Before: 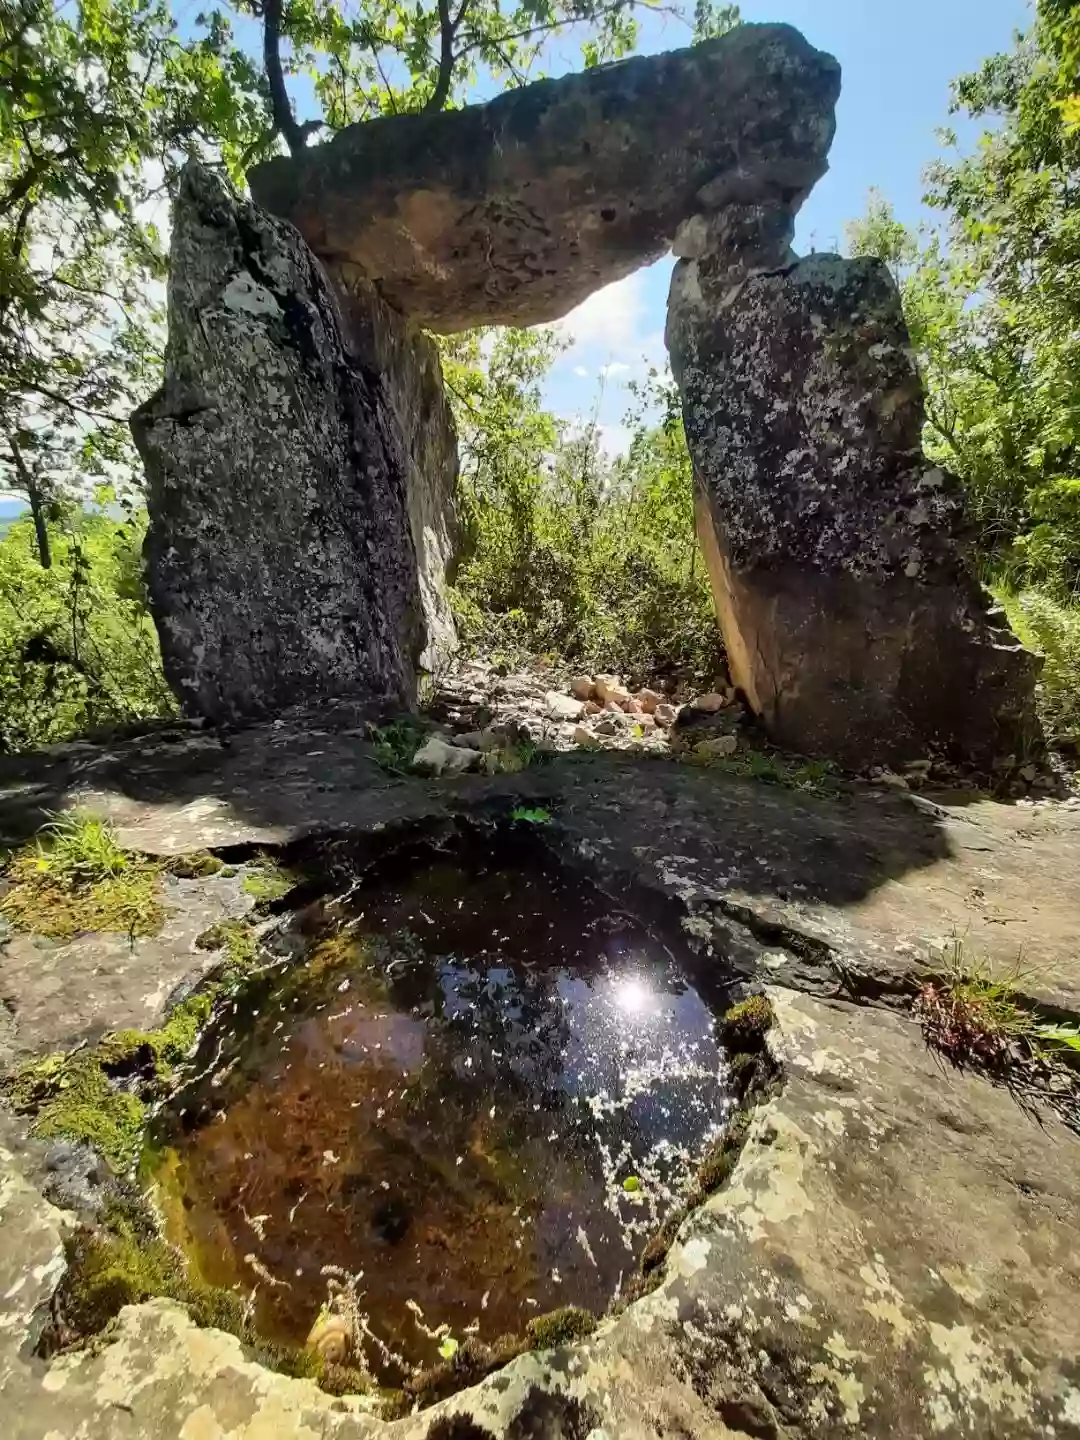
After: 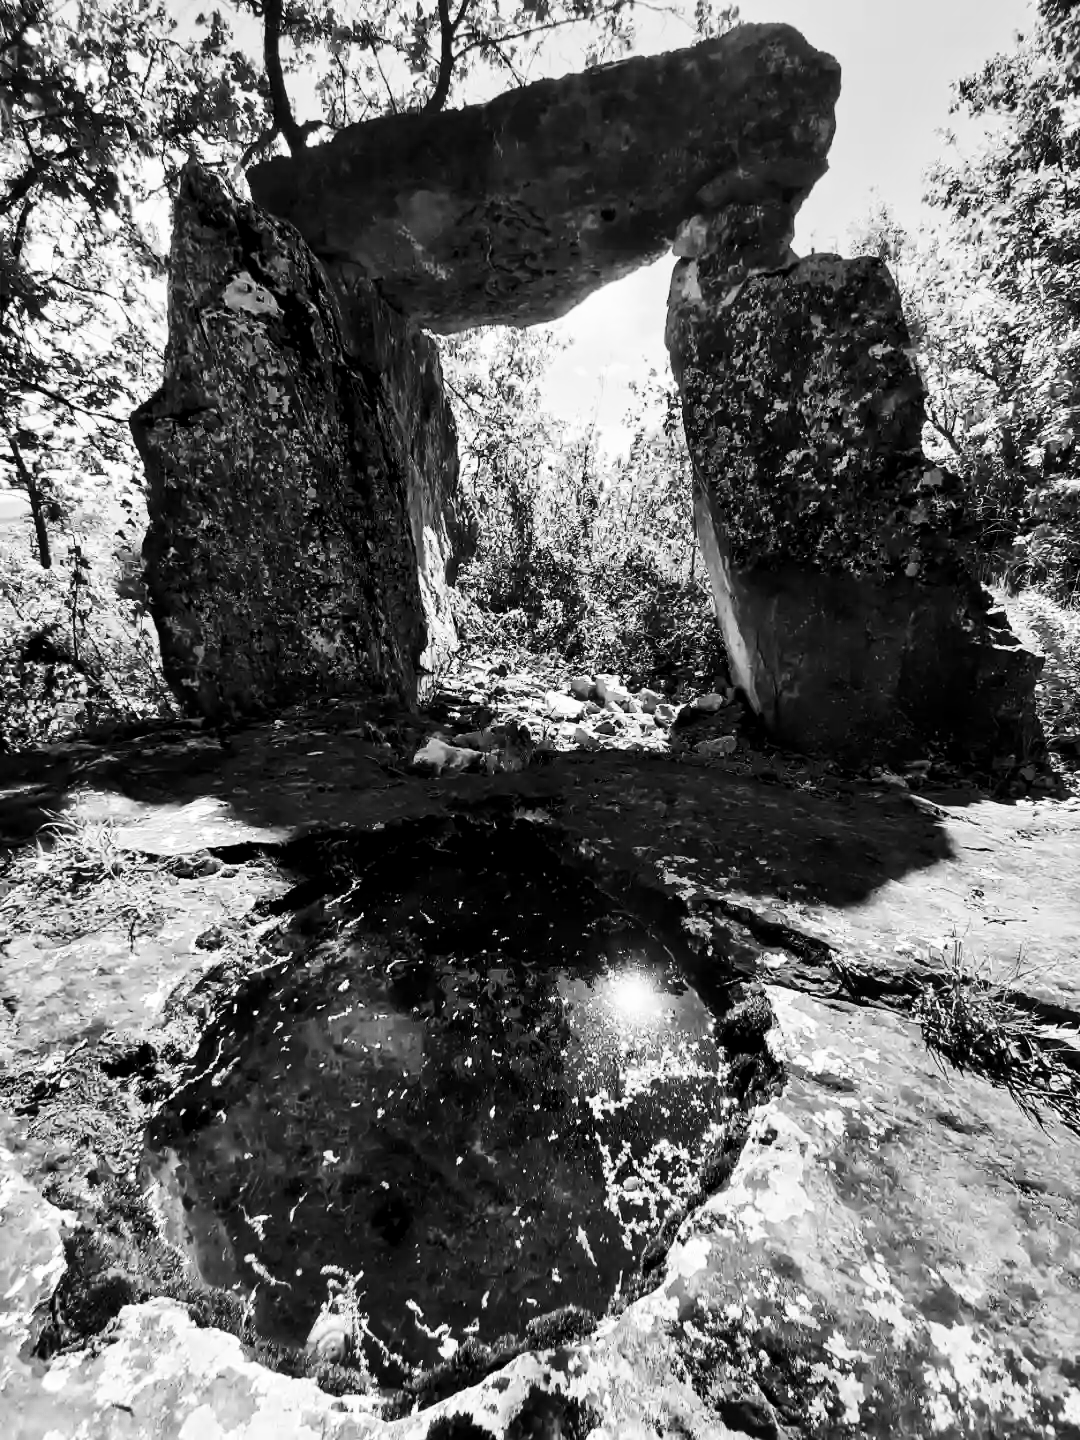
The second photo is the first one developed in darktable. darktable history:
contrast brightness saturation: contrast 0.4, brightness 0.05, saturation 0.25
monochrome: a -6.99, b 35.61, size 1.4
local contrast: highlights 100%, shadows 100%, detail 120%, midtone range 0.2
